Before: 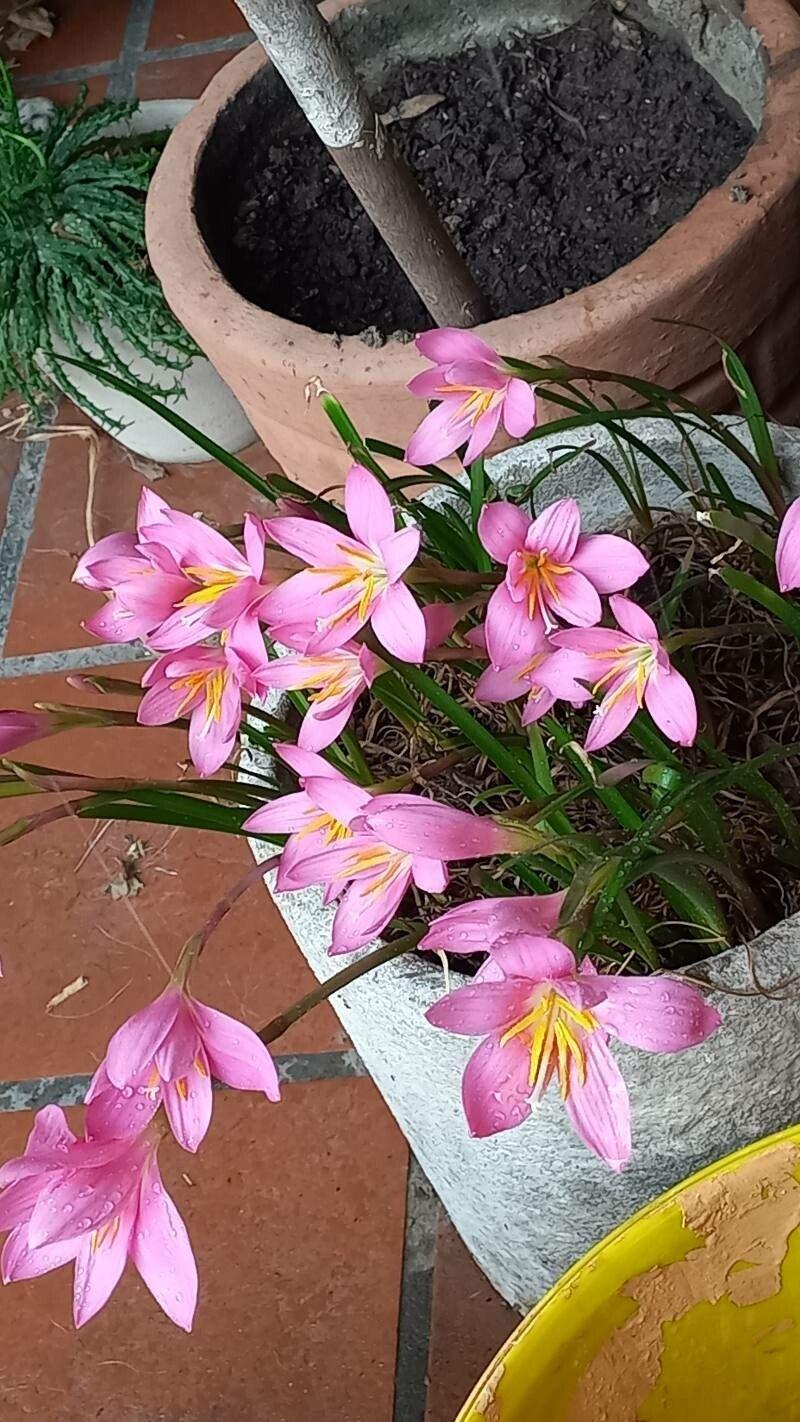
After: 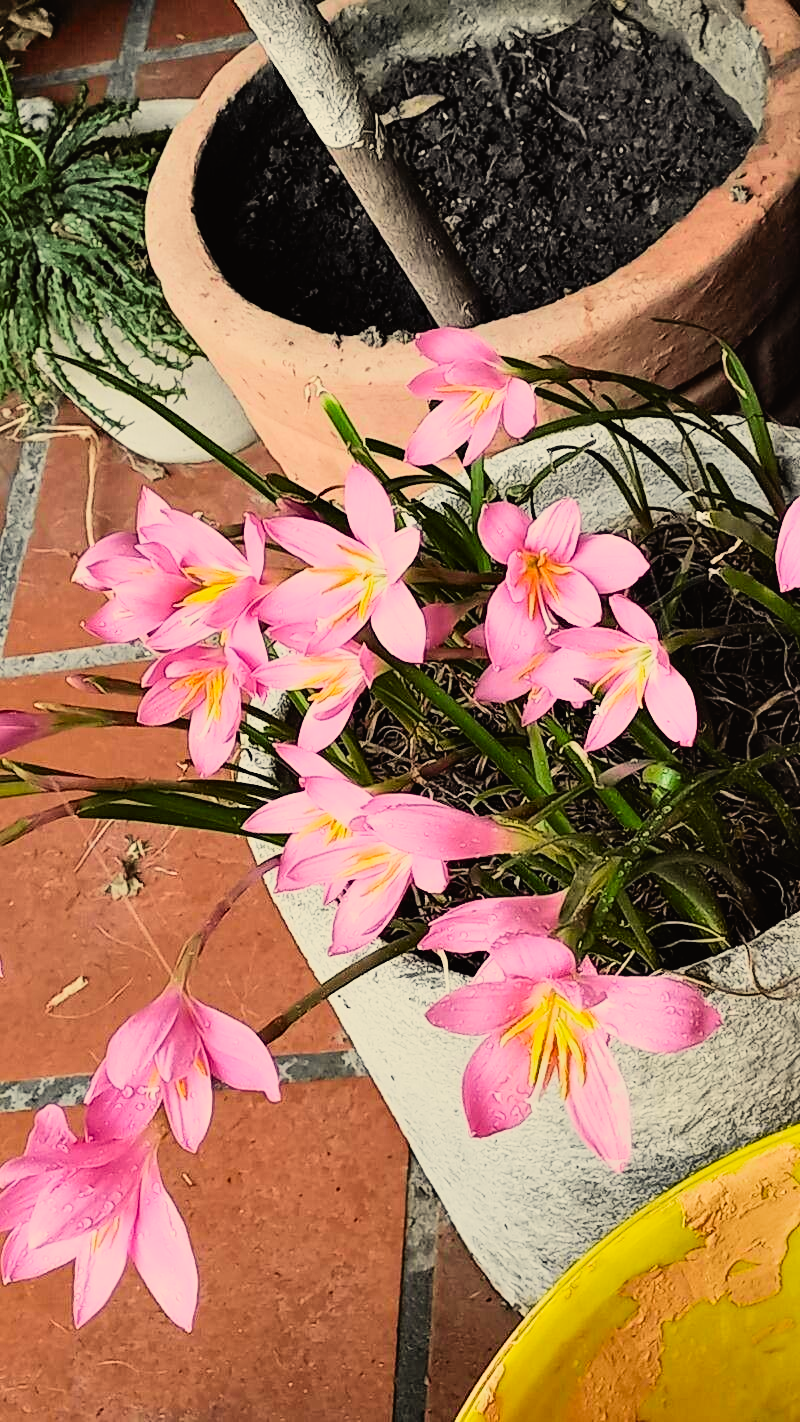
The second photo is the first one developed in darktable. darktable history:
exposure: black level correction 0, exposure 0.5 EV, compensate exposure bias true, compensate highlight preservation false
tone curve: curves: ch0 [(0, 0.013) (0.036, 0.045) (0.274, 0.286) (0.566, 0.623) (0.794, 0.827) (1, 0.953)]; ch1 [(0, 0) (0.389, 0.403) (0.462, 0.48) (0.499, 0.5) (0.524, 0.527) (0.57, 0.599) (0.626, 0.65) (0.761, 0.781) (1, 1)]; ch2 [(0, 0) (0.464, 0.478) (0.5, 0.501) (0.533, 0.542) (0.599, 0.613) (0.704, 0.731) (1, 1)], color space Lab, independent channels, preserve colors none
shadows and highlights: low approximation 0.01, soften with gaussian
filmic rgb: black relative exposure -7.49 EV, white relative exposure 4.99 EV, threshold 2.95 EV, structure ↔ texture 99.08%, hardness 3.32, contrast 1.296, enable highlight reconstruction true
color correction: highlights a* 1.47, highlights b* 17.45
